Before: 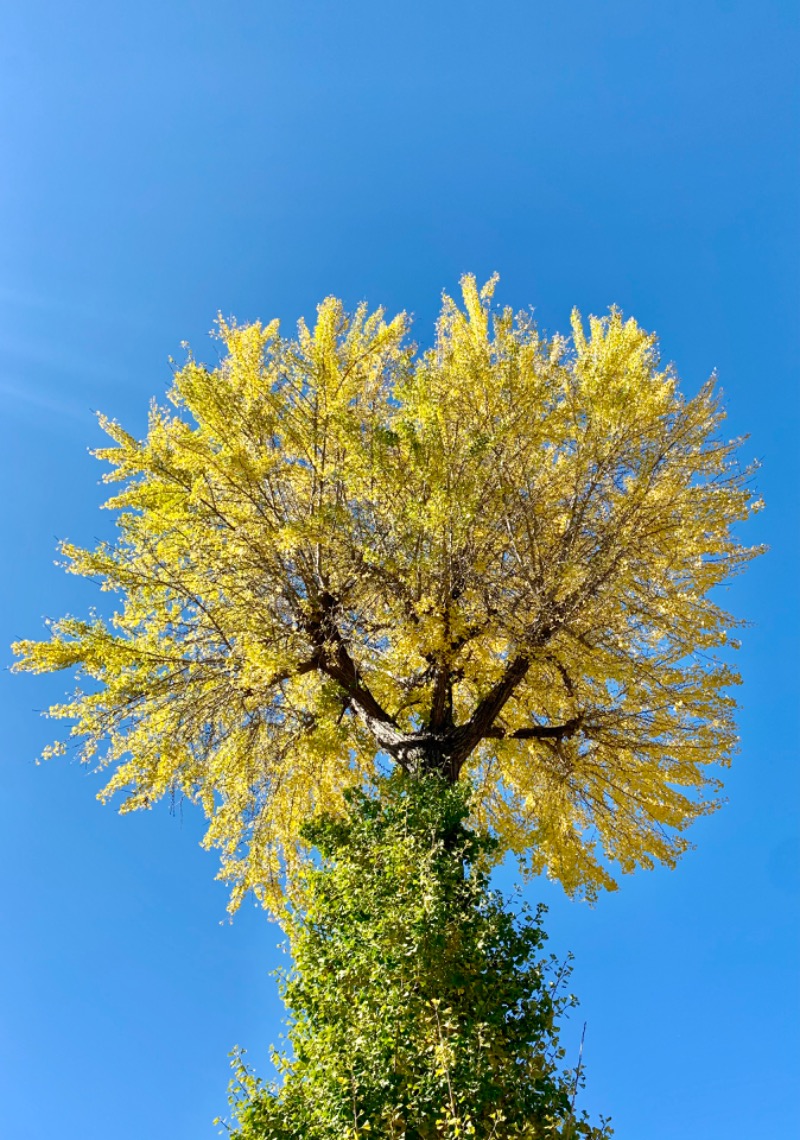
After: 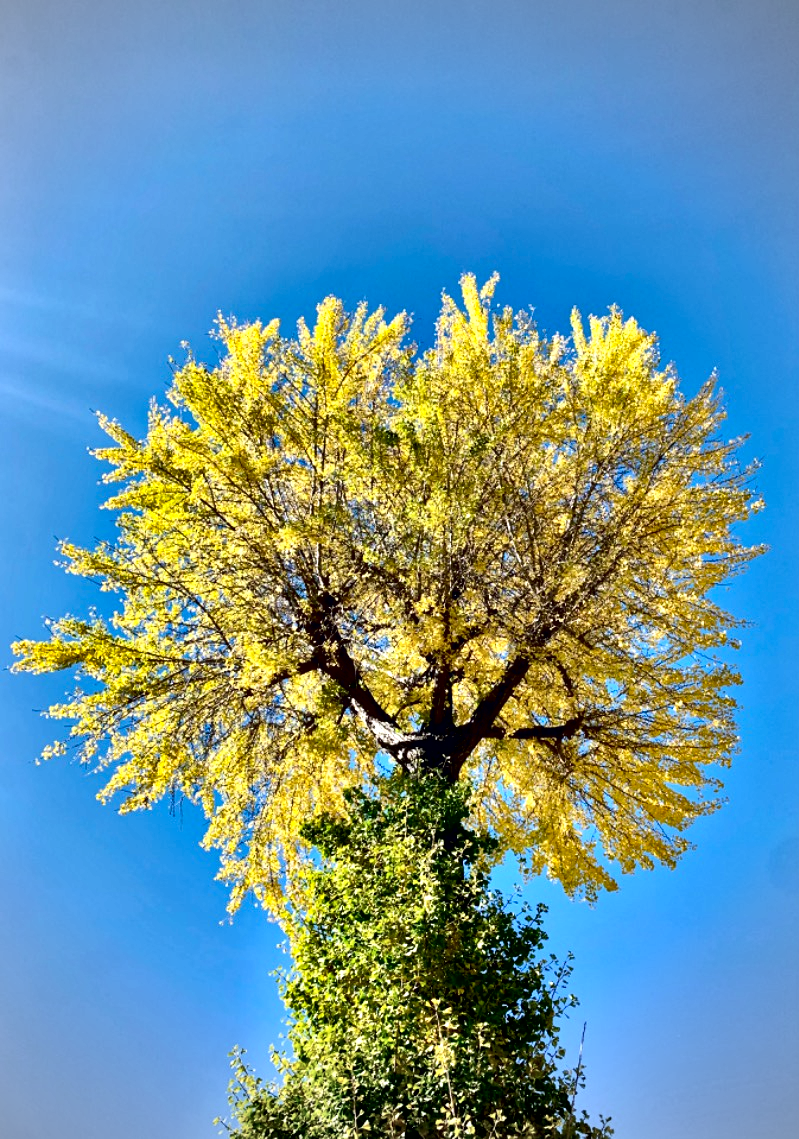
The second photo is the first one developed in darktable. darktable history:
crop: left 0.124%
shadows and highlights: soften with gaussian
contrast brightness saturation: contrast 0.146, brightness 0.047
vignetting: brightness -0.439, saturation -0.686
contrast equalizer: y [[0.6 ×6], [0.55 ×6], [0 ×6], [0 ×6], [0 ×6]]
